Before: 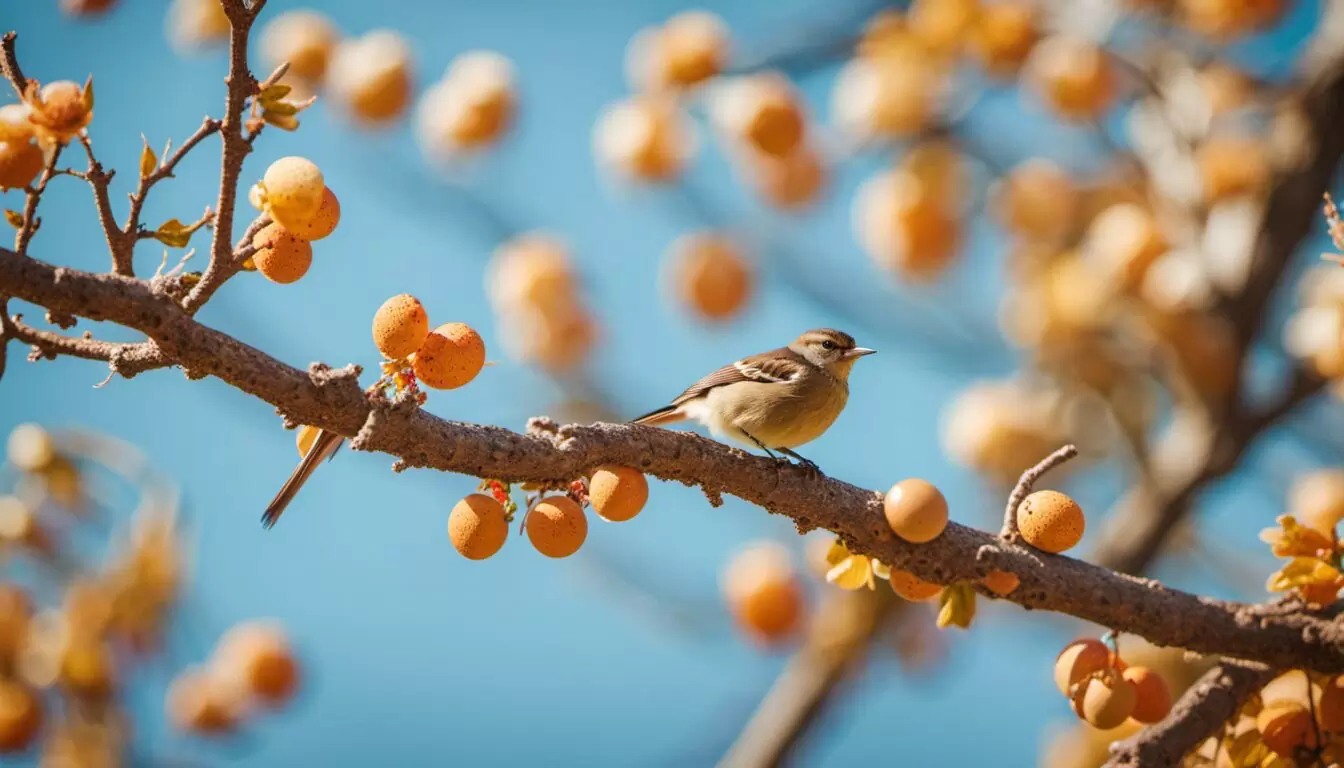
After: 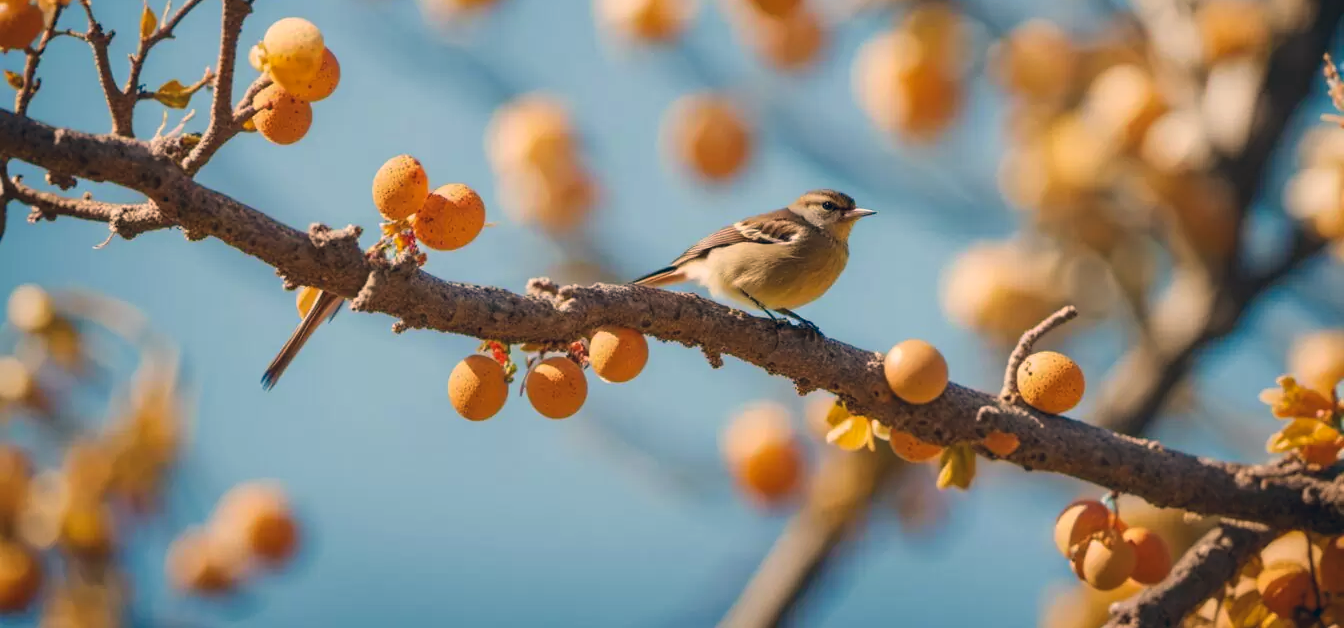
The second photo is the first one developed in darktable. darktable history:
exposure: exposure -0.158 EV, compensate exposure bias true, compensate highlight preservation false
crop and rotate: top 18.139%
color correction: highlights a* 10.34, highlights b* 14.72, shadows a* -9.74, shadows b* -14.96
